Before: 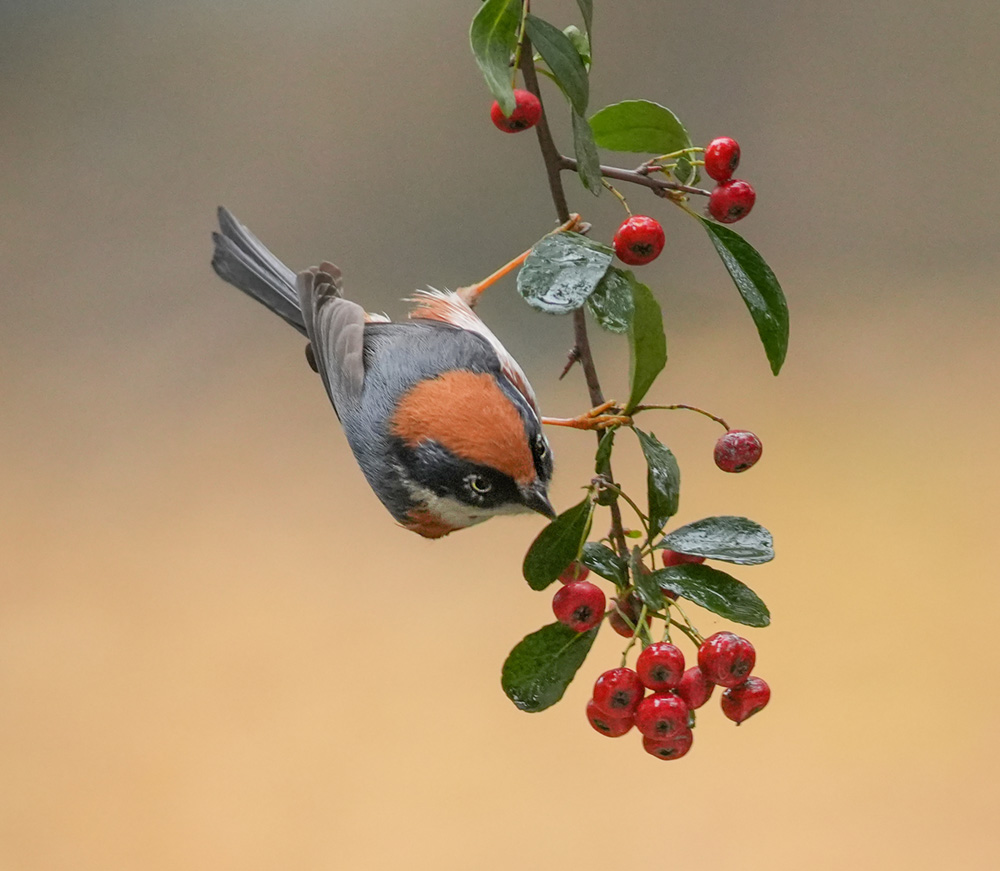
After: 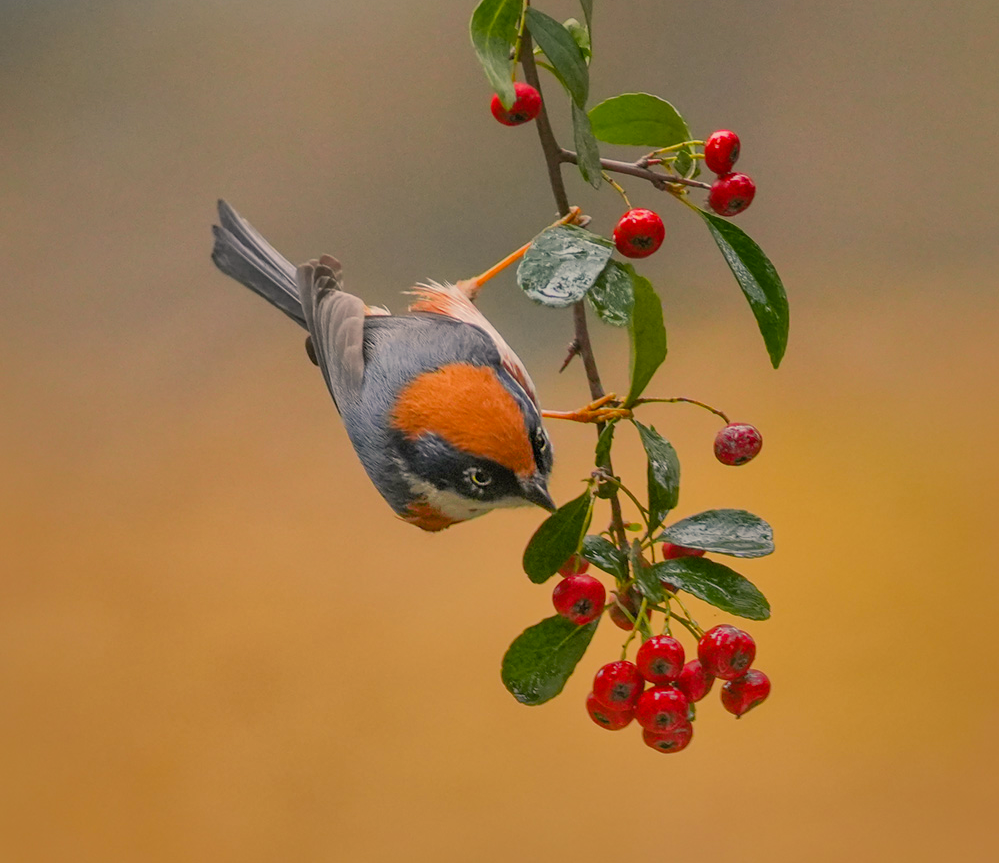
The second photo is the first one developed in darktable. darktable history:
crop: top 0.853%, right 0.099%
color balance rgb: shadows lift › hue 86.43°, highlights gain › chroma 3.831%, highlights gain › hue 58.65°, perceptual saturation grading › global saturation 30.067%
shadows and highlights: shadows 39.15, highlights -75.93, highlights color adjustment 0.045%
exposure: compensate highlight preservation false
